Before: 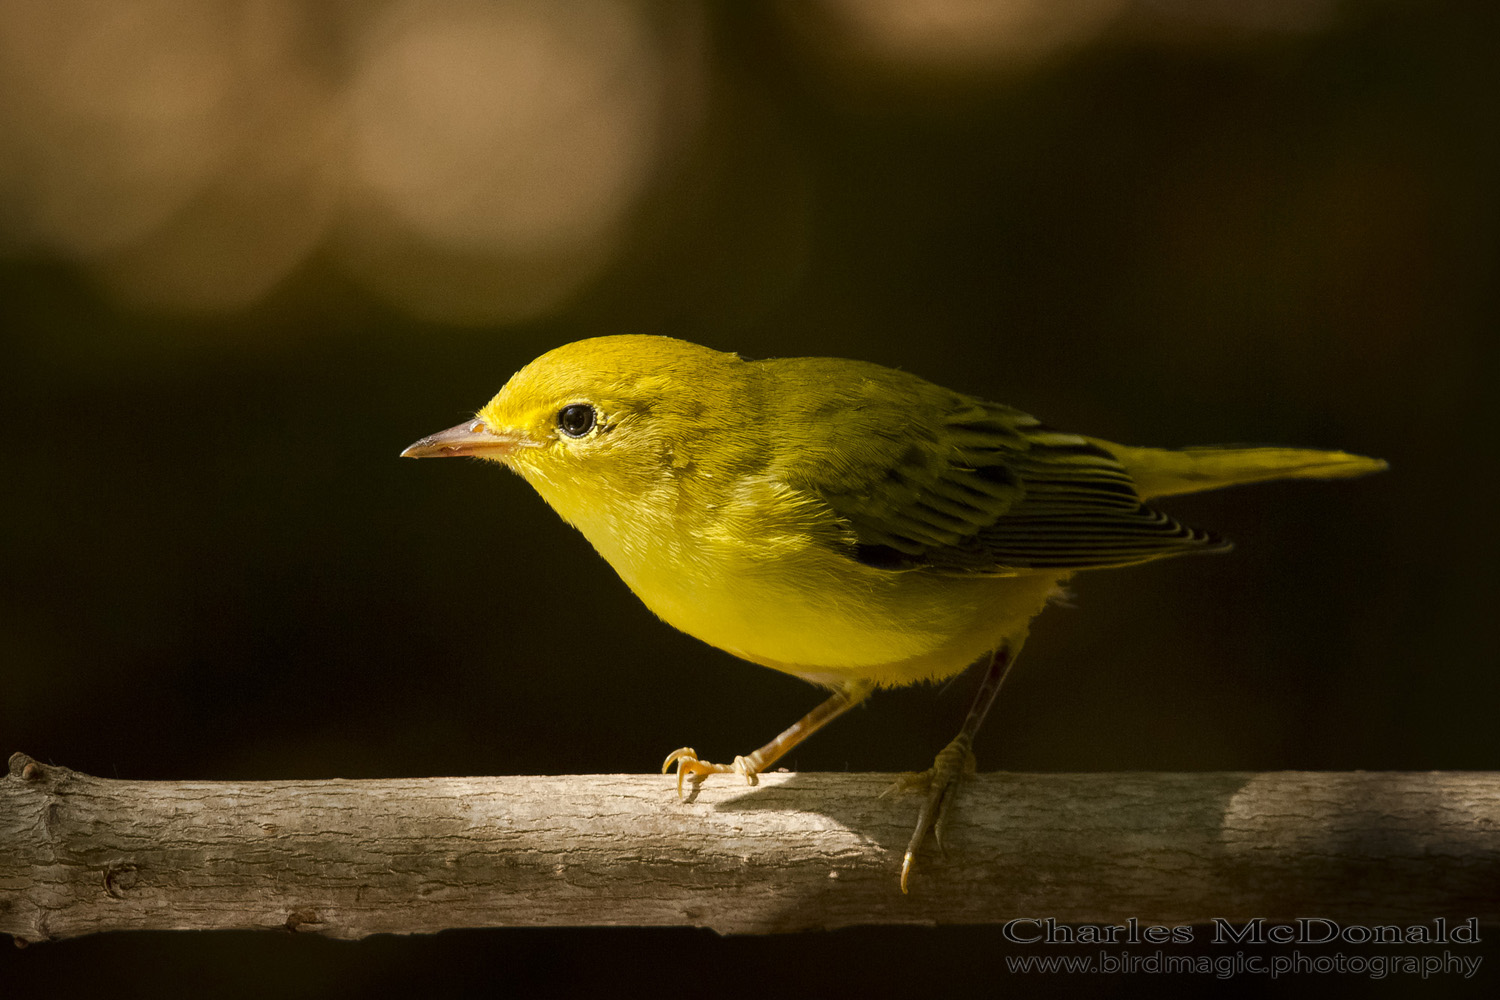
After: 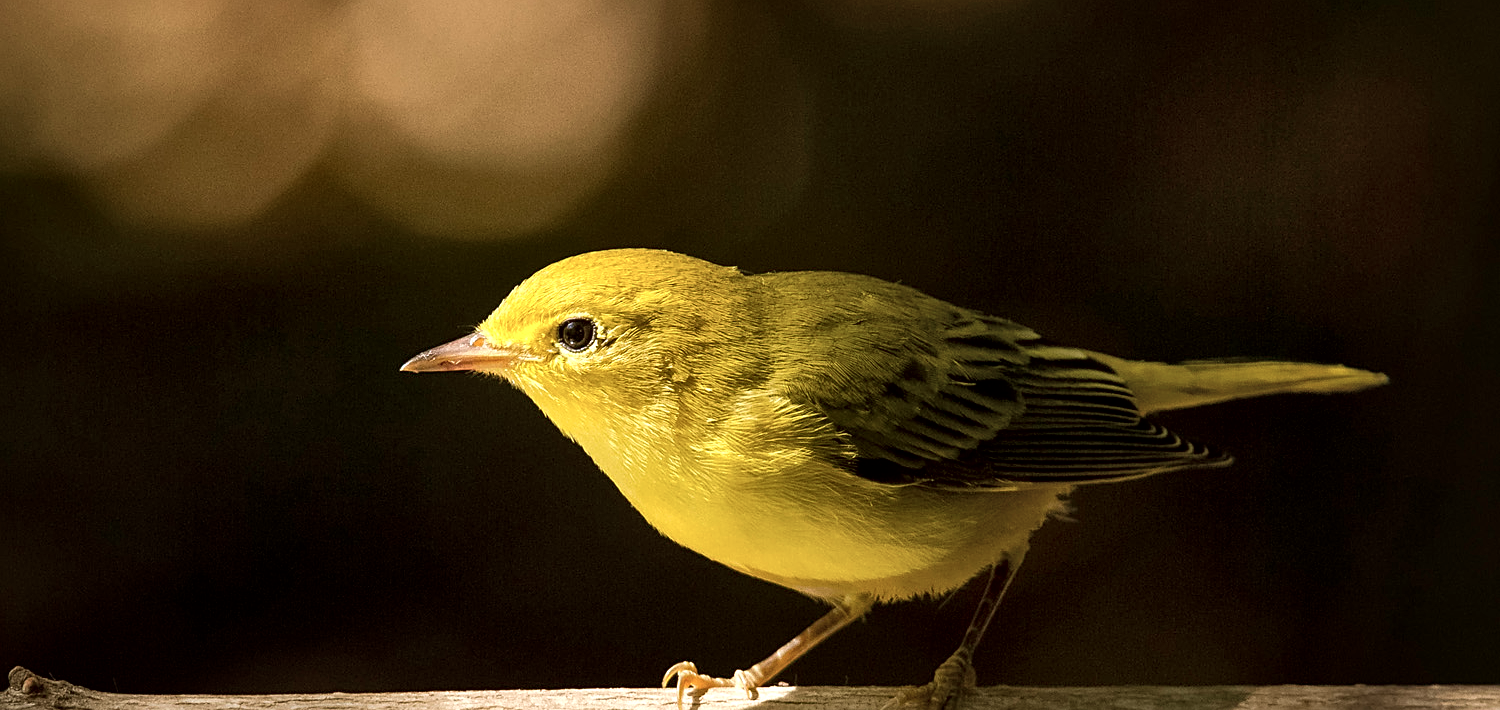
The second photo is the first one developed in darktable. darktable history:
crop and rotate: top 8.69%, bottom 20.242%
exposure: exposure 0.374 EV, compensate highlight preservation false
velvia: on, module defaults
local contrast: mode bilateral grid, contrast 19, coarseness 51, detail 147%, midtone range 0.2
sharpen: on, module defaults
contrast brightness saturation: contrast 0.063, brightness -0.008, saturation -0.215
